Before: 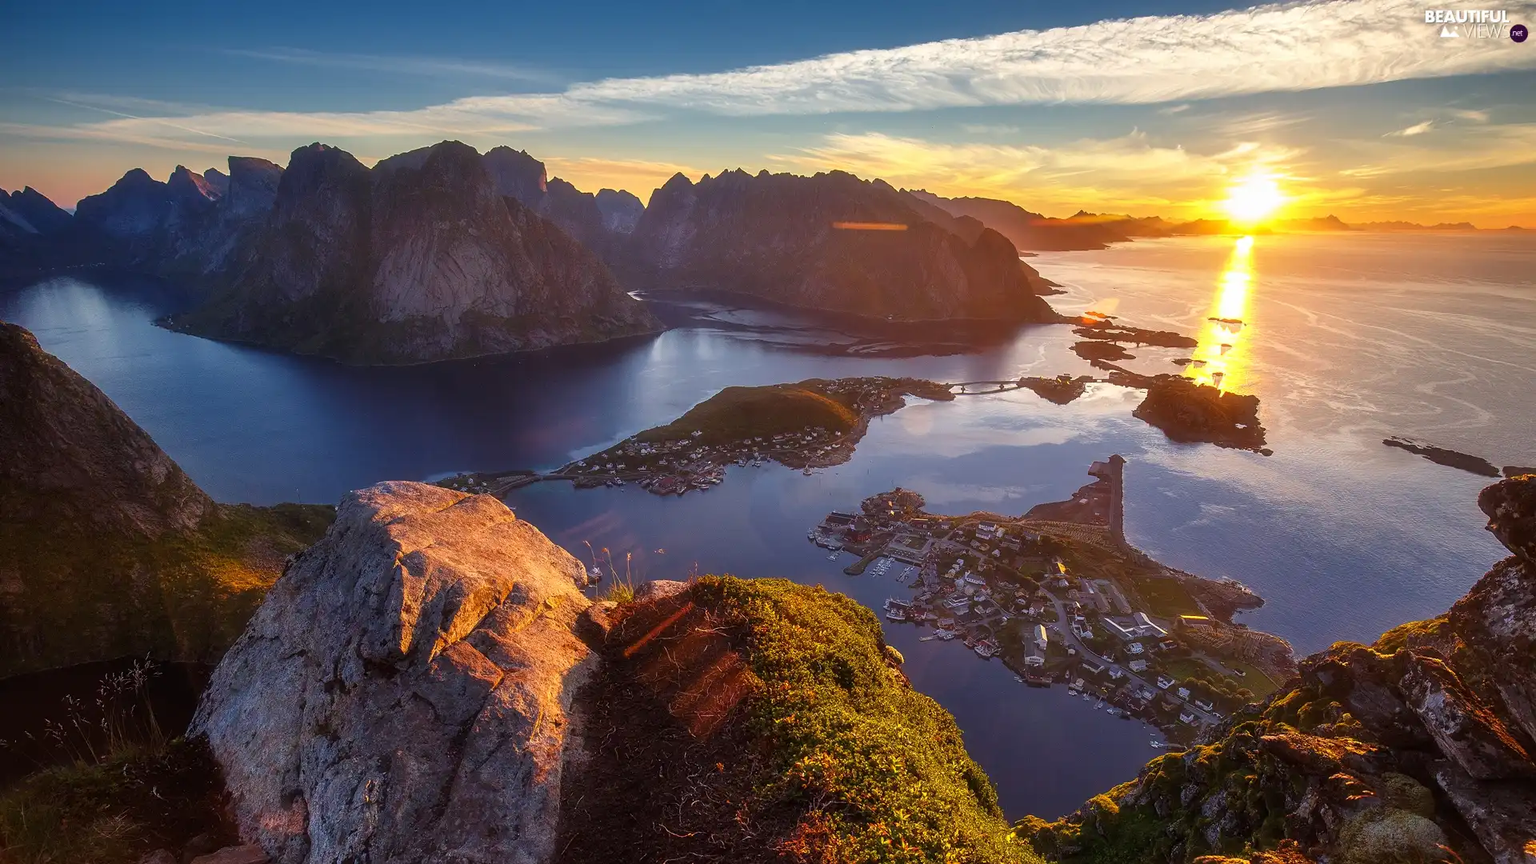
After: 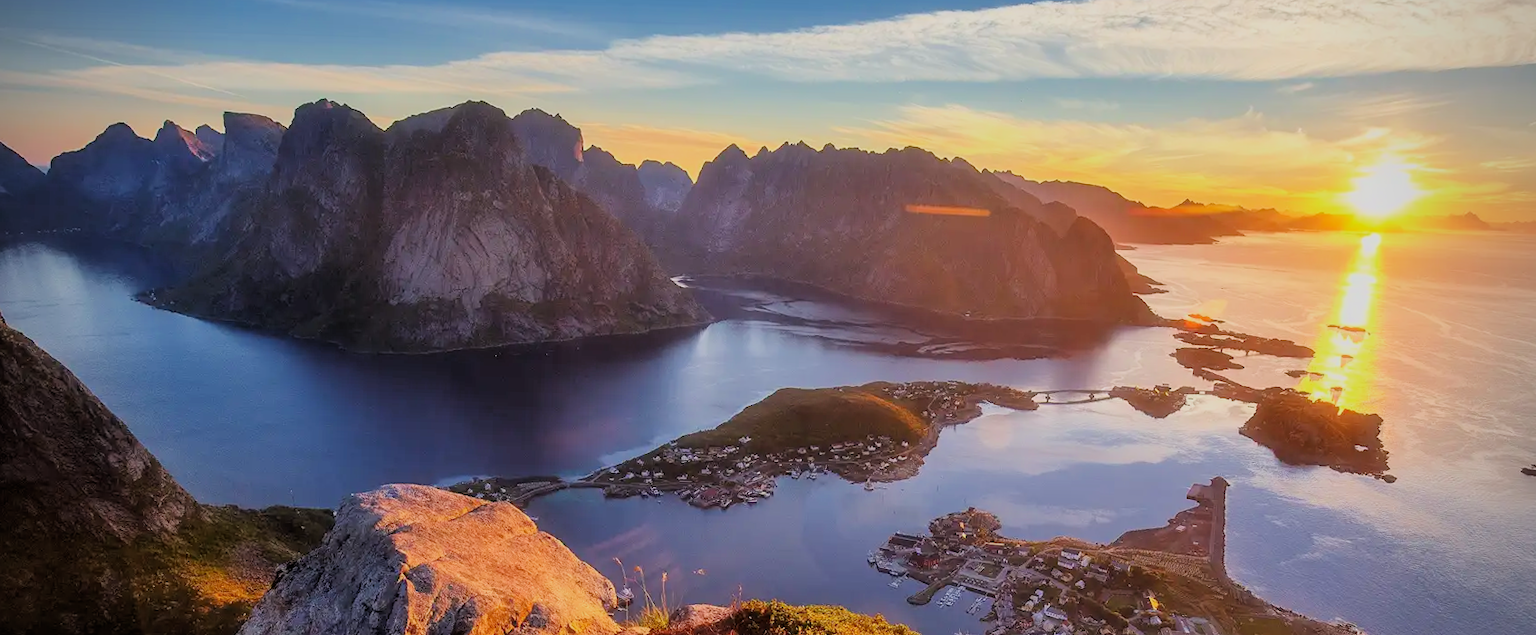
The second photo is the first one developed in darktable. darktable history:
filmic rgb: black relative exposure -6.15 EV, white relative exposure 6.96 EV, hardness 2.23, color science v6 (2022)
rotate and perspective: rotation 1.57°, crop left 0.018, crop right 0.982, crop top 0.039, crop bottom 0.961
vignetting: on, module defaults
exposure: exposure 0.6 EV, compensate highlight preservation false
crop: left 1.509%, top 3.452%, right 7.696%, bottom 28.452%
